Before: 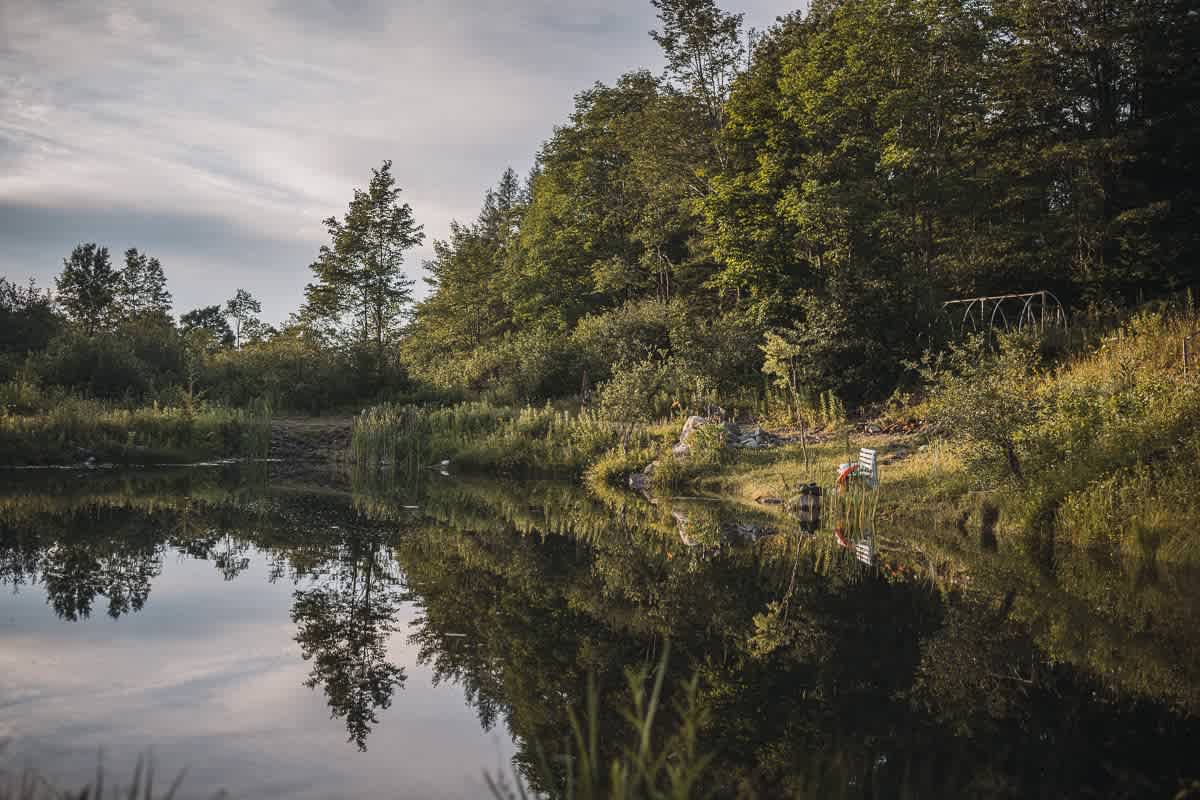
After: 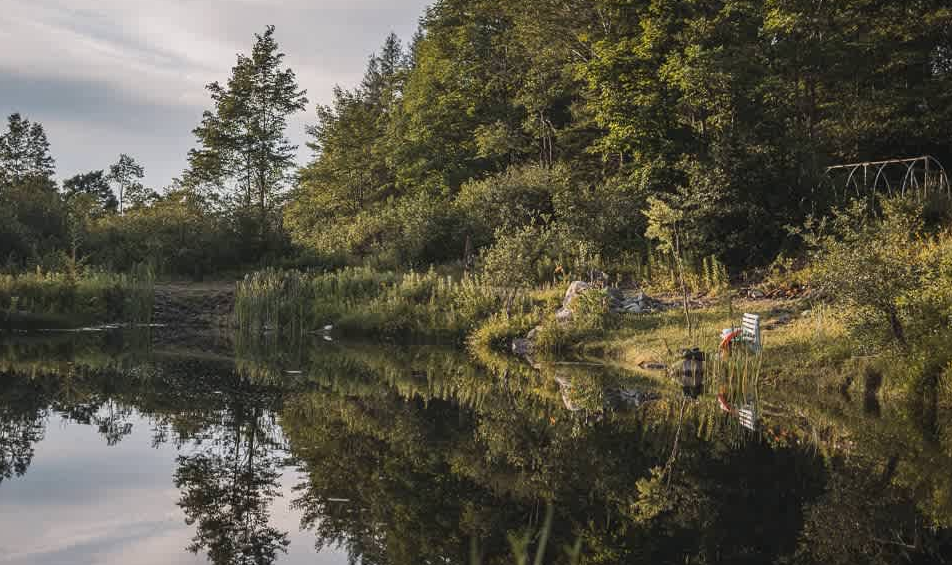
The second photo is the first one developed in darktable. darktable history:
crop: left 9.757%, top 16.951%, right 10.88%, bottom 12.356%
